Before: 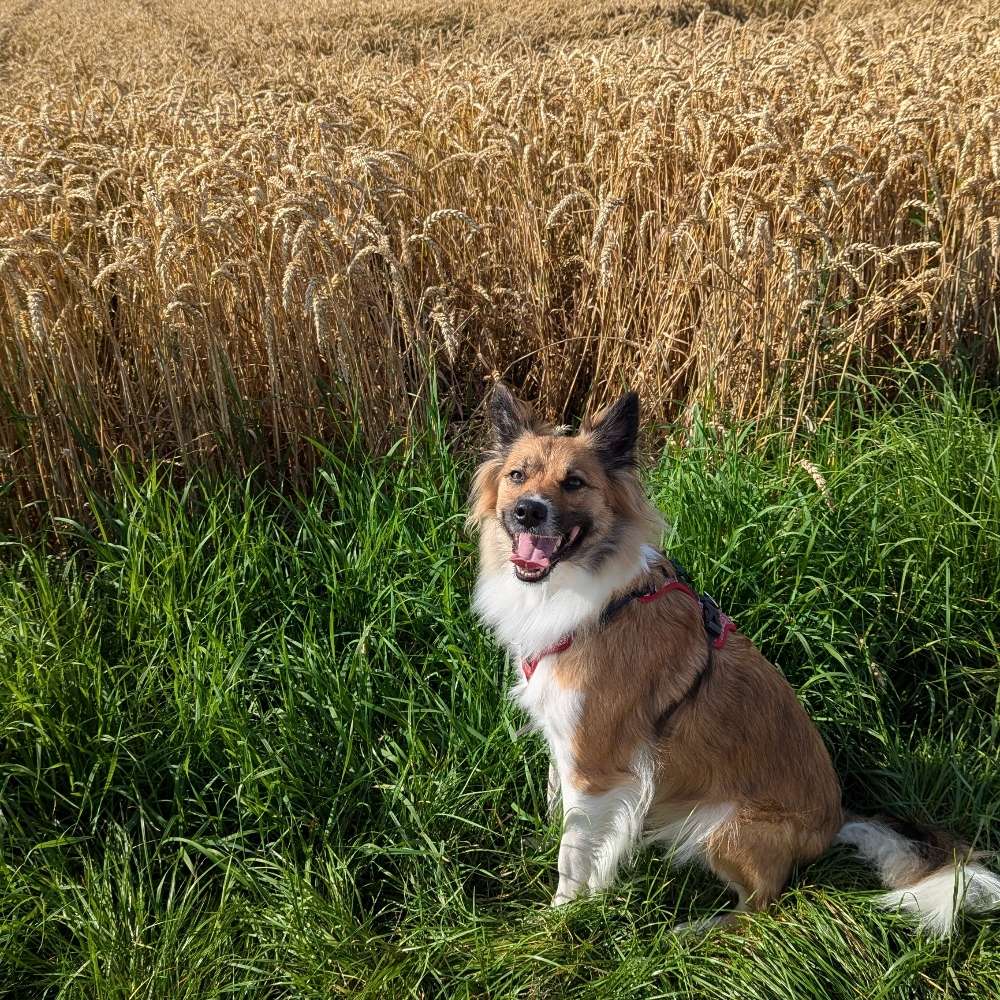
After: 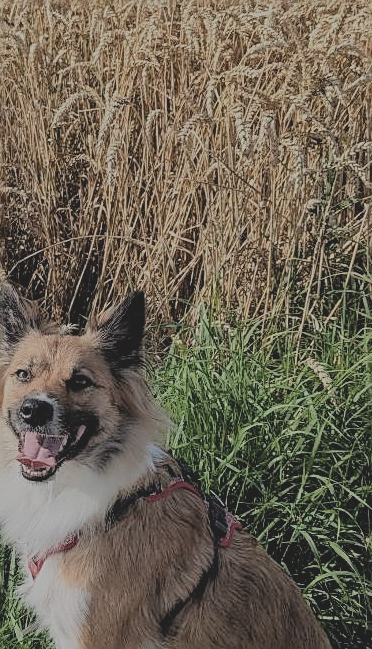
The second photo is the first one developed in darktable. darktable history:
contrast brightness saturation: contrast -0.243, saturation -0.427
filmic rgb: middle gray luminance 17.81%, black relative exposure -7.54 EV, white relative exposure 8.46 EV, target black luminance 0%, hardness 2.23, latitude 19.11%, contrast 0.877, highlights saturation mix 5.22%, shadows ↔ highlights balance 10.73%, add noise in highlights 0.001, color science v3 (2019), use custom middle-gray values true, contrast in highlights soft
crop and rotate: left 49.441%, top 10.142%, right 13.273%, bottom 24.872%
sharpen: on, module defaults
